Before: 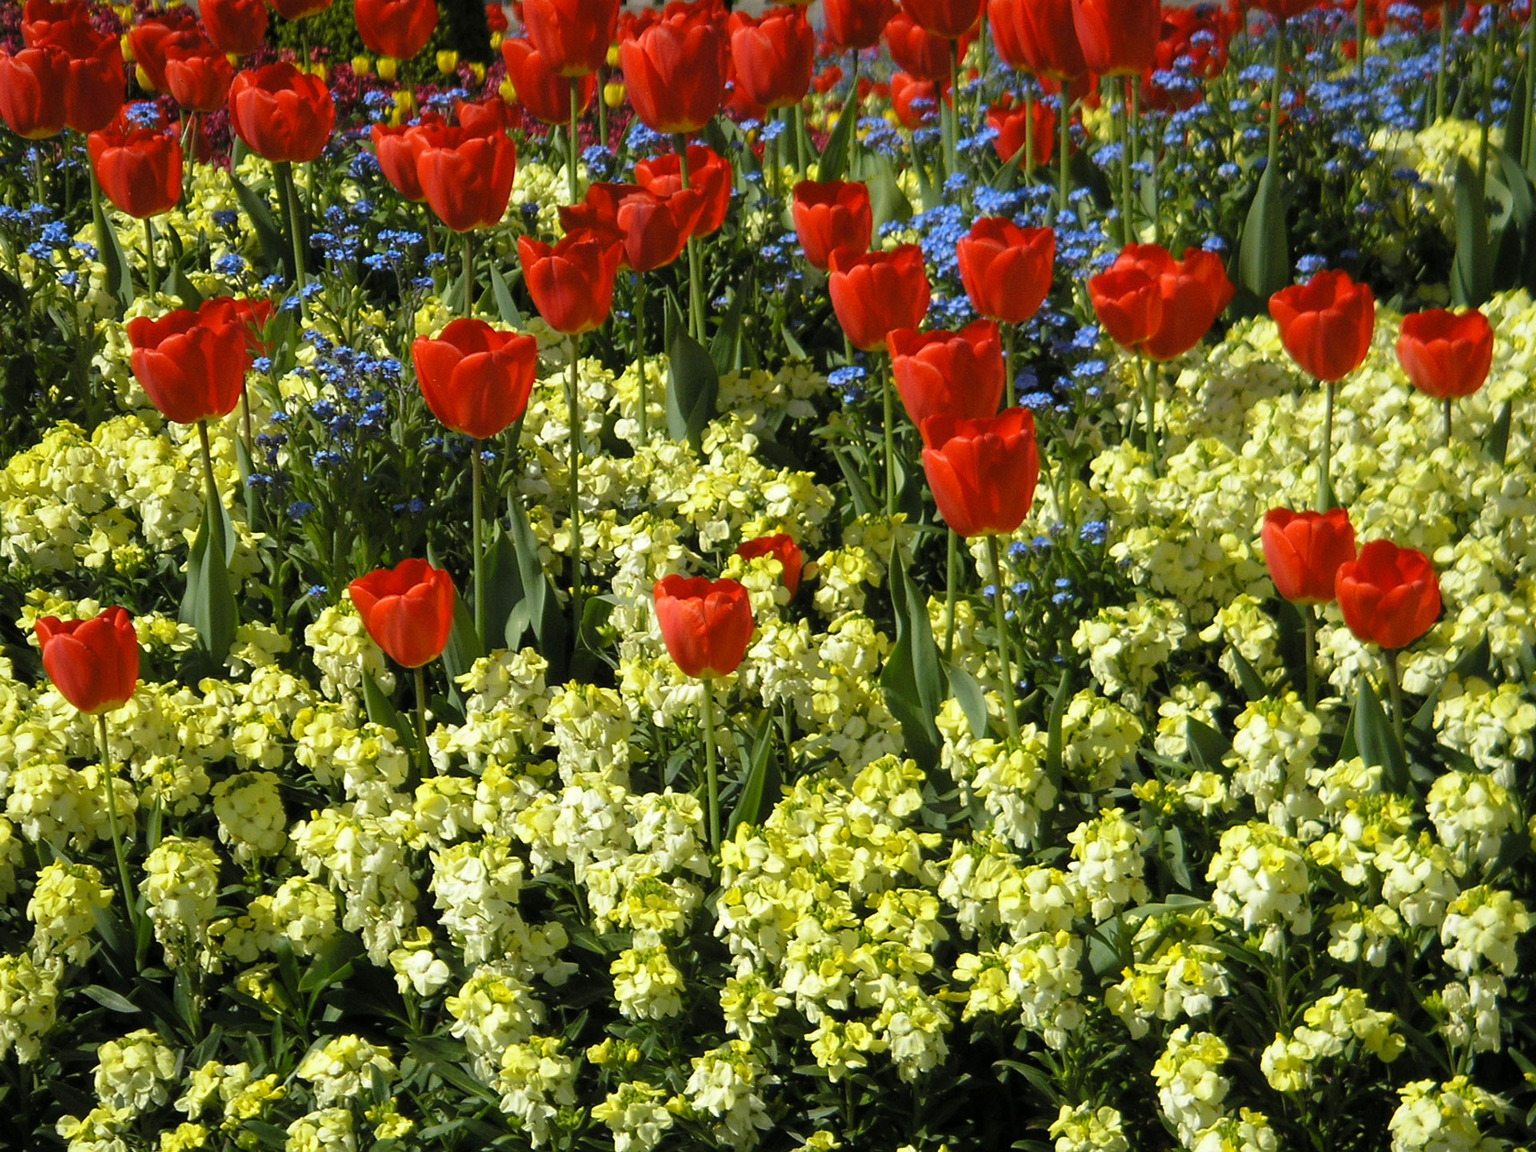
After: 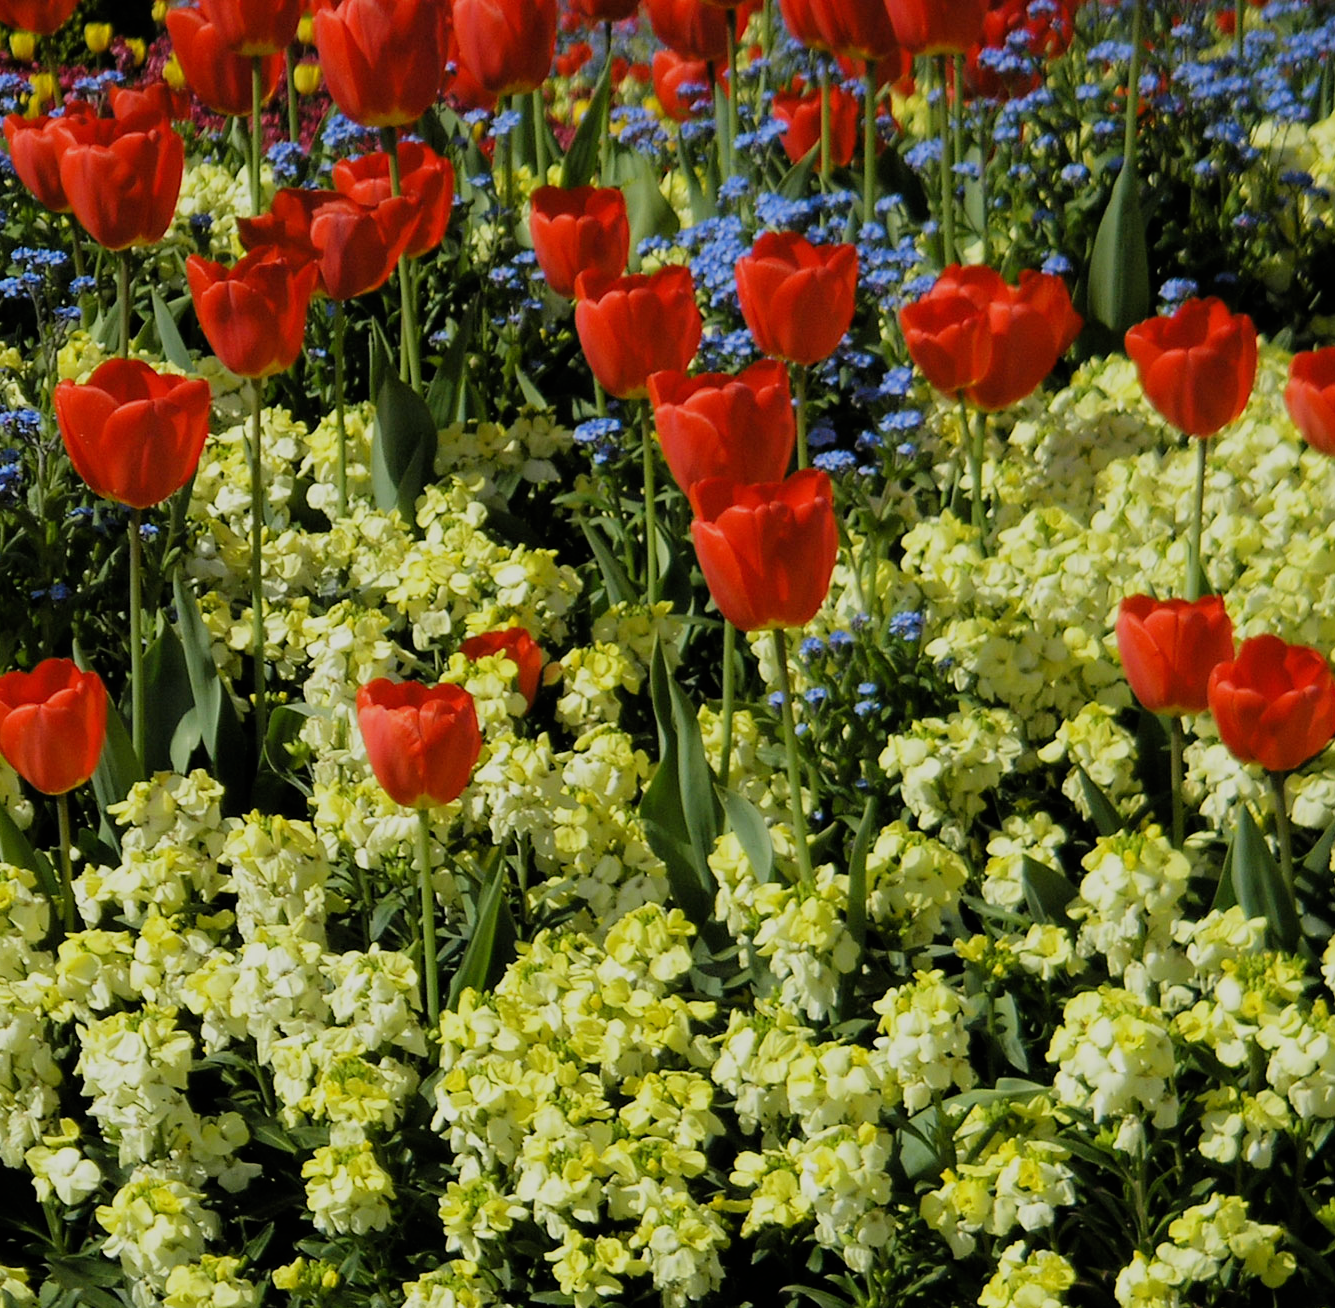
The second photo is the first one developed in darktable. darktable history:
crop and rotate: left 24.034%, top 2.838%, right 6.406%, bottom 6.299%
filmic rgb: black relative exposure -7.65 EV, white relative exposure 4.56 EV, hardness 3.61, contrast 1.05
